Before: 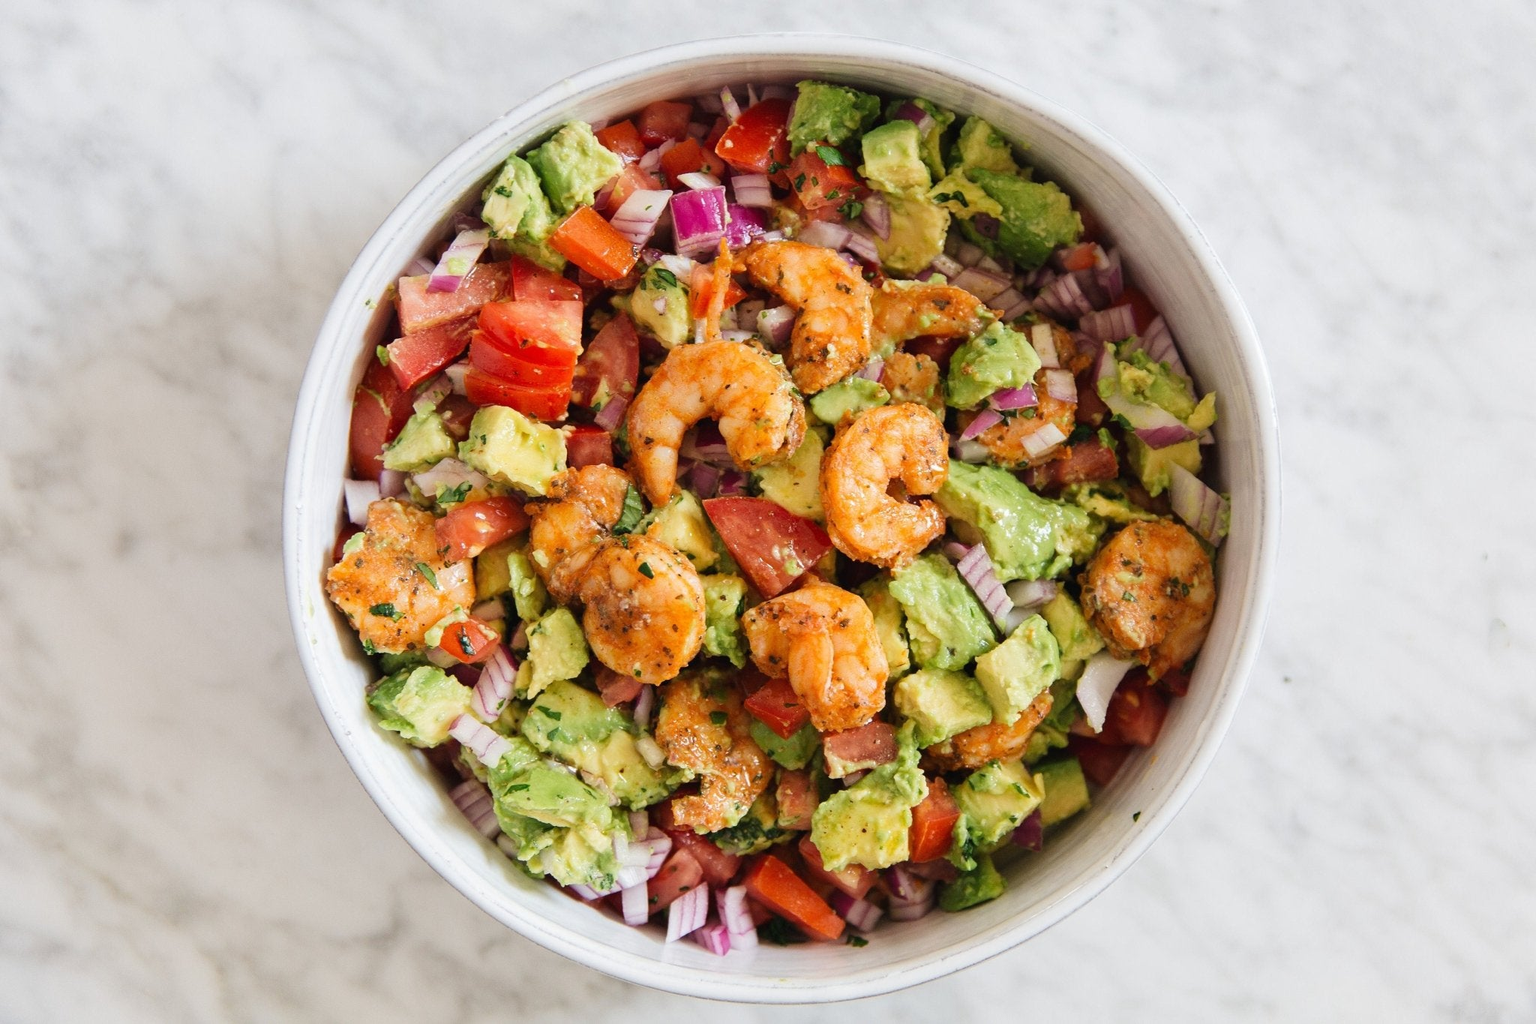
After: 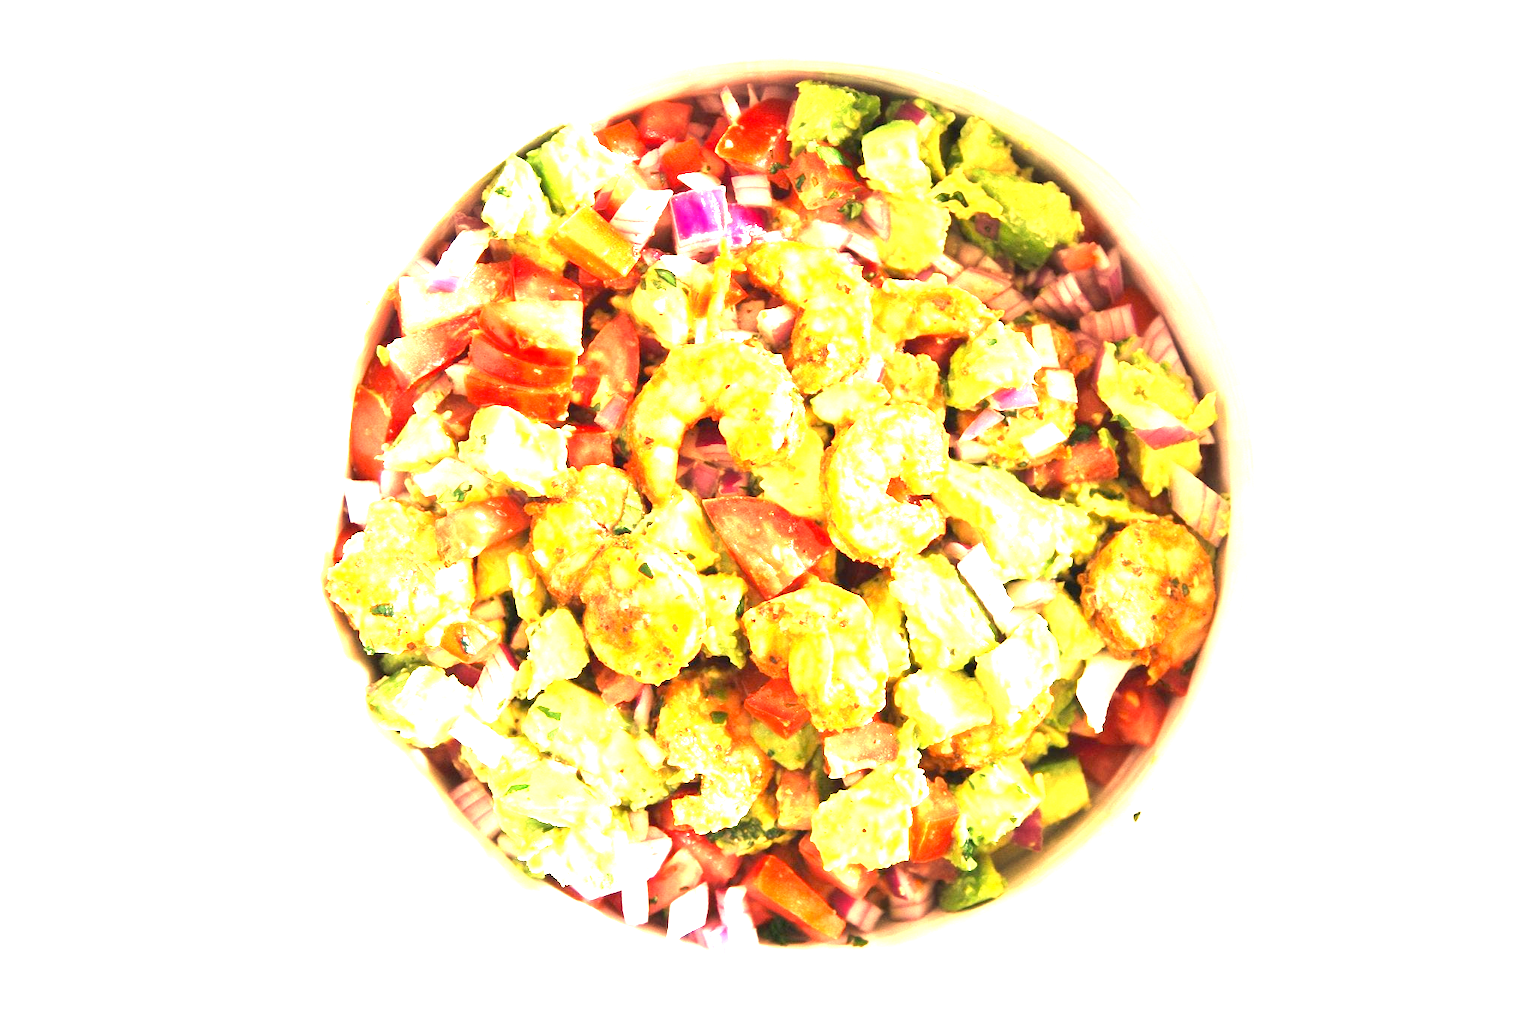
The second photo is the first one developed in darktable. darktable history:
exposure: black level correction 0.001, exposure 2.607 EV, compensate exposure bias true, compensate highlight preservation false
white balance: red 1.138, green 0.996, blue 0.812
contrast equalizer: octaves 7, y [[0.502, 0.505, 0.512, 0.529, 0.564, 0.588], [0.5 ×6], [0.502, 0.505, 0.512, 0.529, 0.564, 0.588], [0, 0.001, 0.001, 0.004, 0.008, 0.011], [0, 0.001, 0.001, 0.004, 0.008, 0.011]], mix -1
